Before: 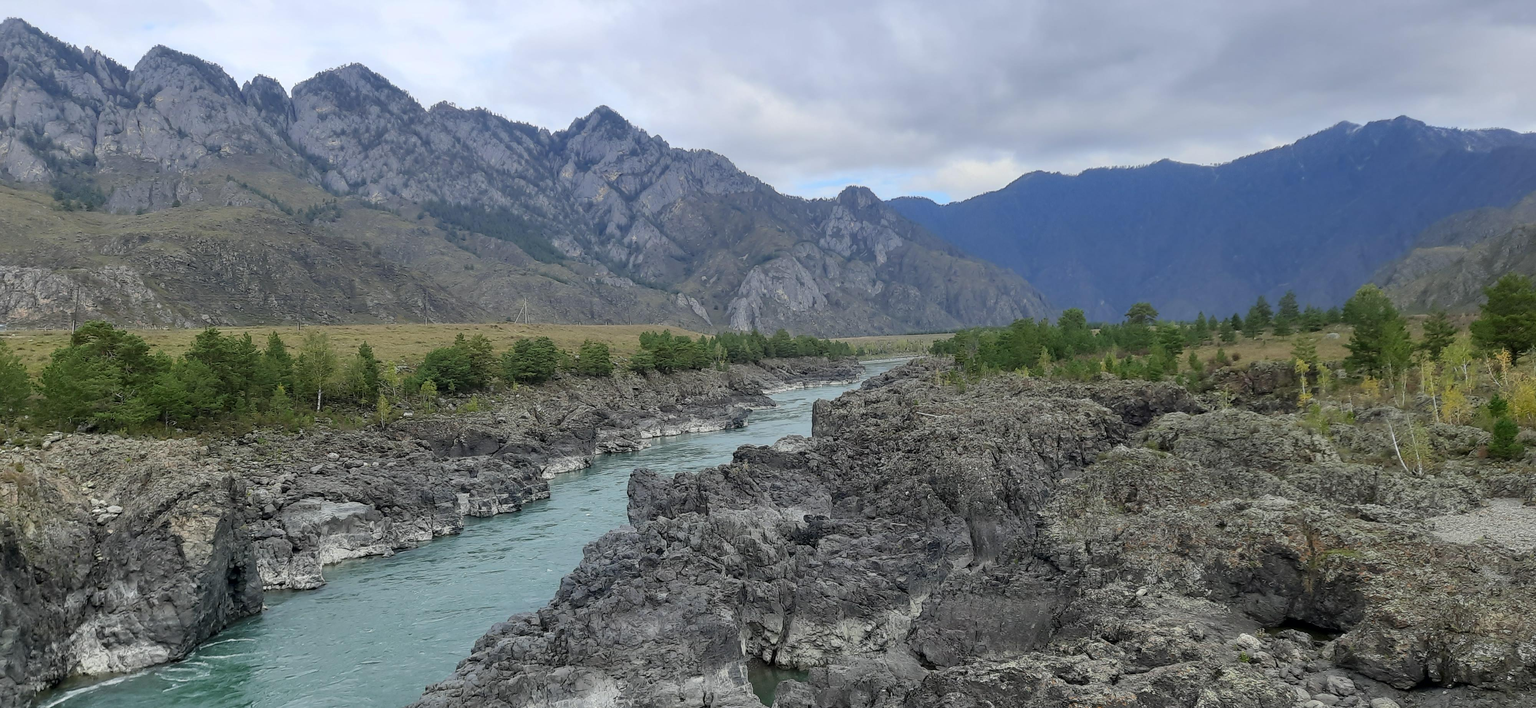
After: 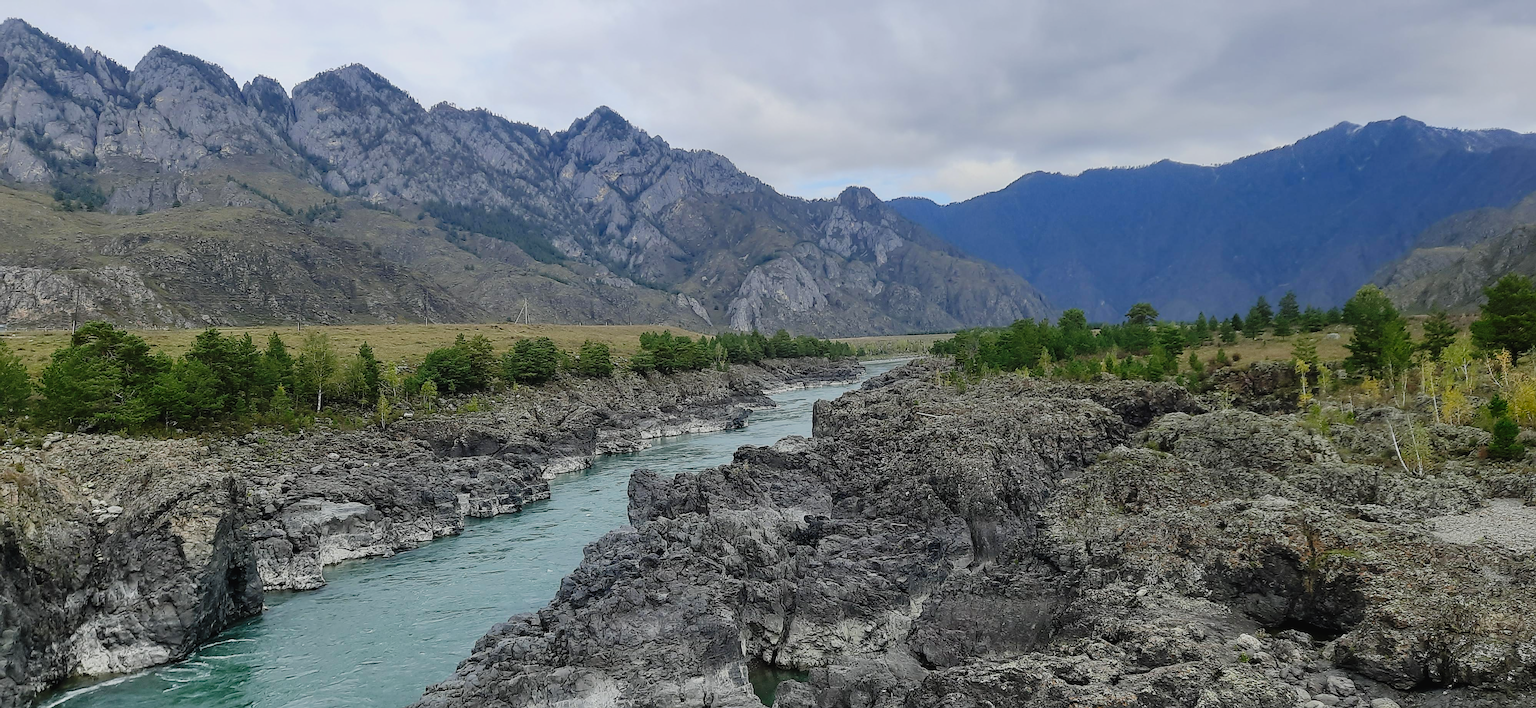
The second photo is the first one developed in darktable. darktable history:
sharpen: on, module defaults
exposure: black level correction -0.015, exposure -0.515 EV, compensate highlight preservation false
tone curve: curves: ch0 [(0, 0) (0.003, 0) (0.011, 0.001) (0.025, 0.003) (0.044, 0.005) (0.069, 0.013) (0.1, 0.024) (0.136, 0.04) (0.177, 0.087) (0.224, 0.148) (0.277, 0.238) (0.335, 0.335) (0.399, 0.43) (0.468, 0.524) (0.543, 0.621) (0.623, 0.712) (0.709, 0.788) (0.801, 0.867) (0.898, 0.947) (1, 1)], preserve colors none
